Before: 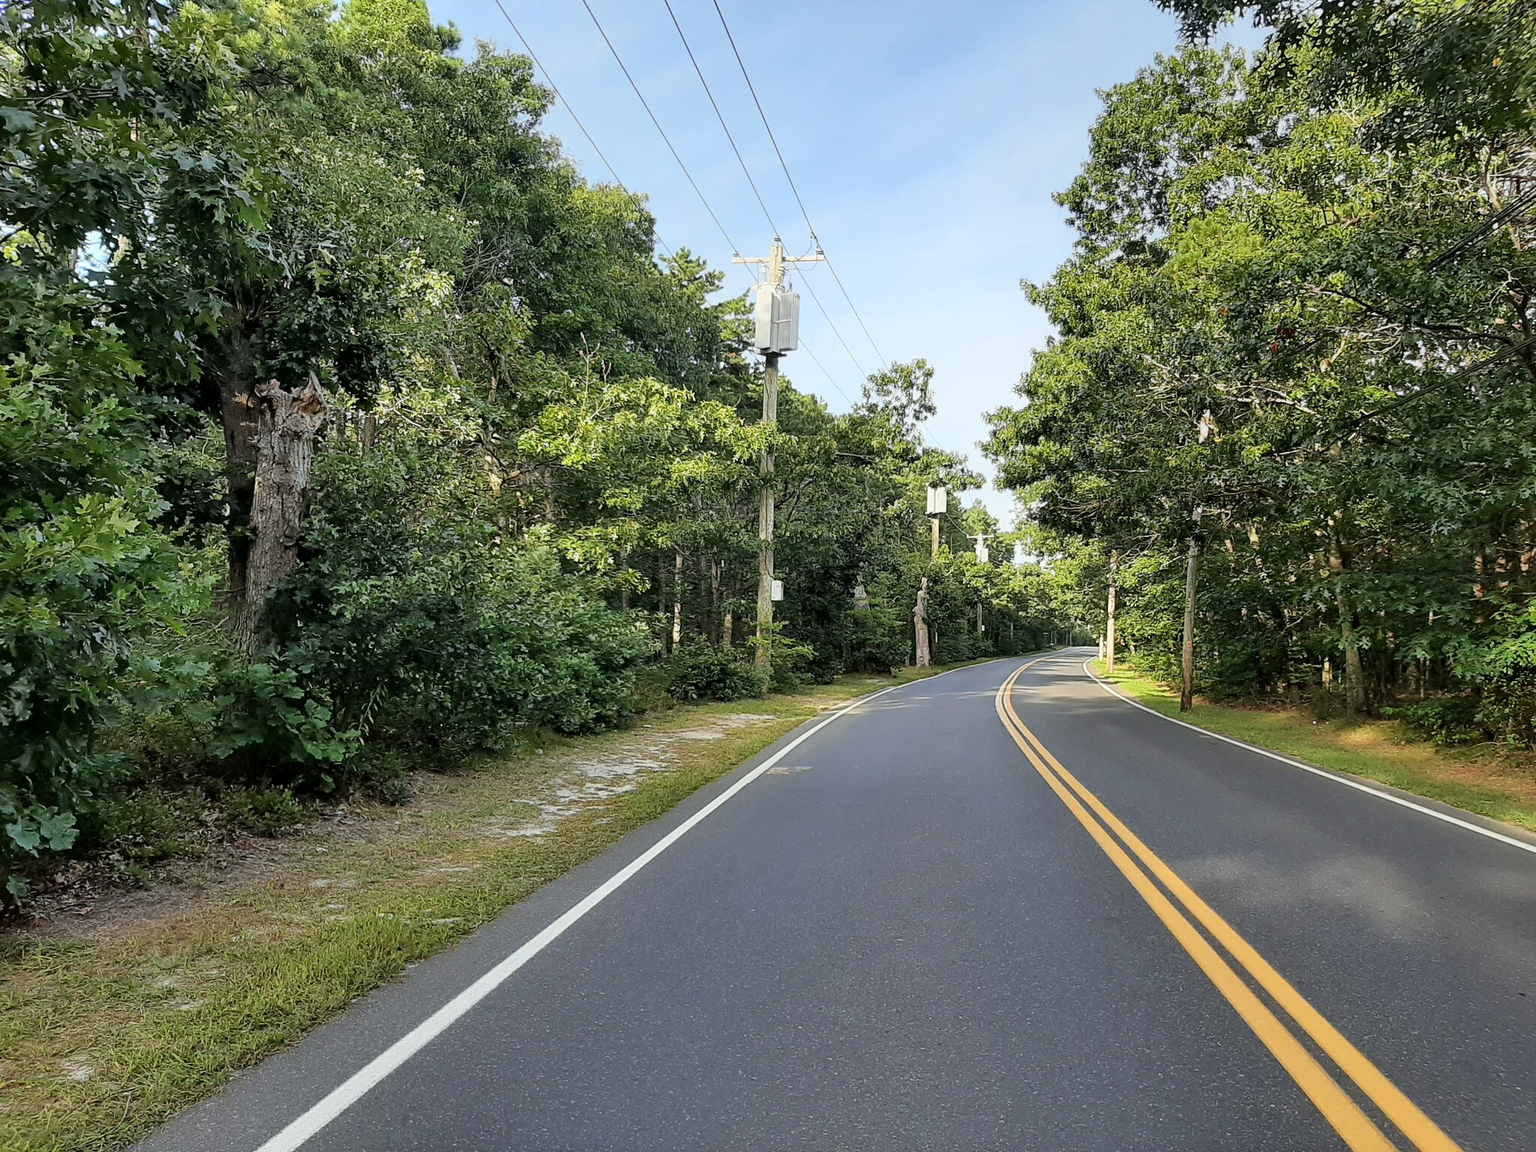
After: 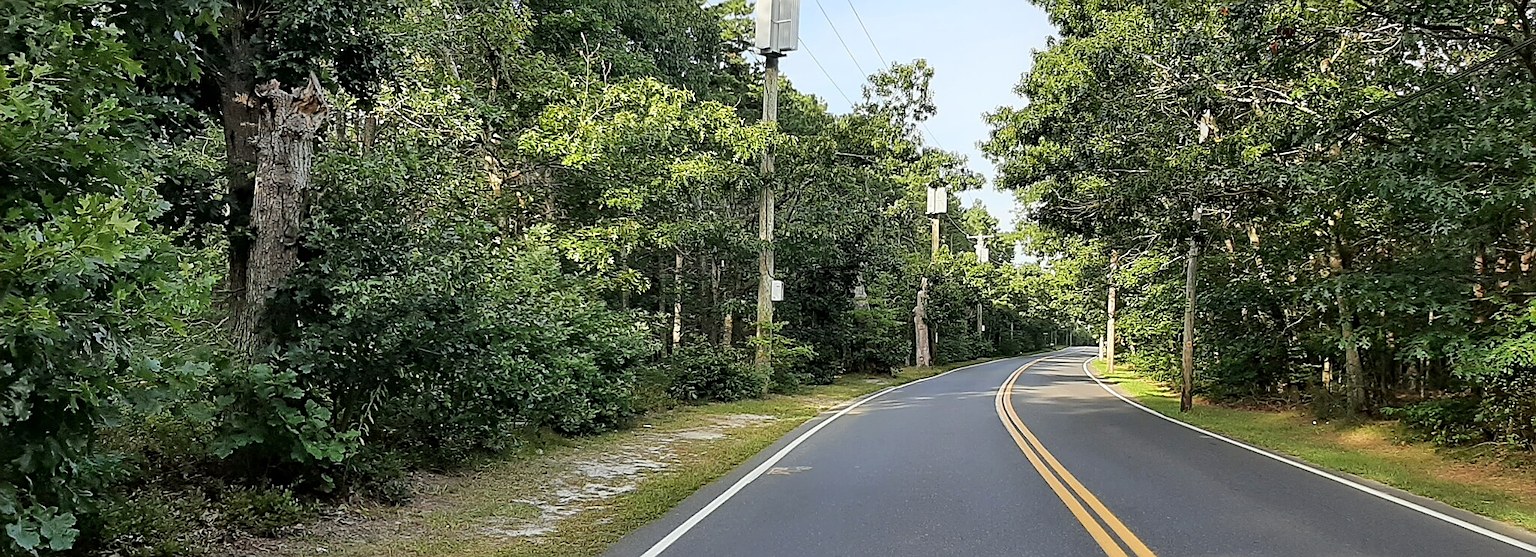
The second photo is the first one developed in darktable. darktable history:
crop and rotate: top 26.056%, bottom 25.543%
sharpen: on, module defaults
